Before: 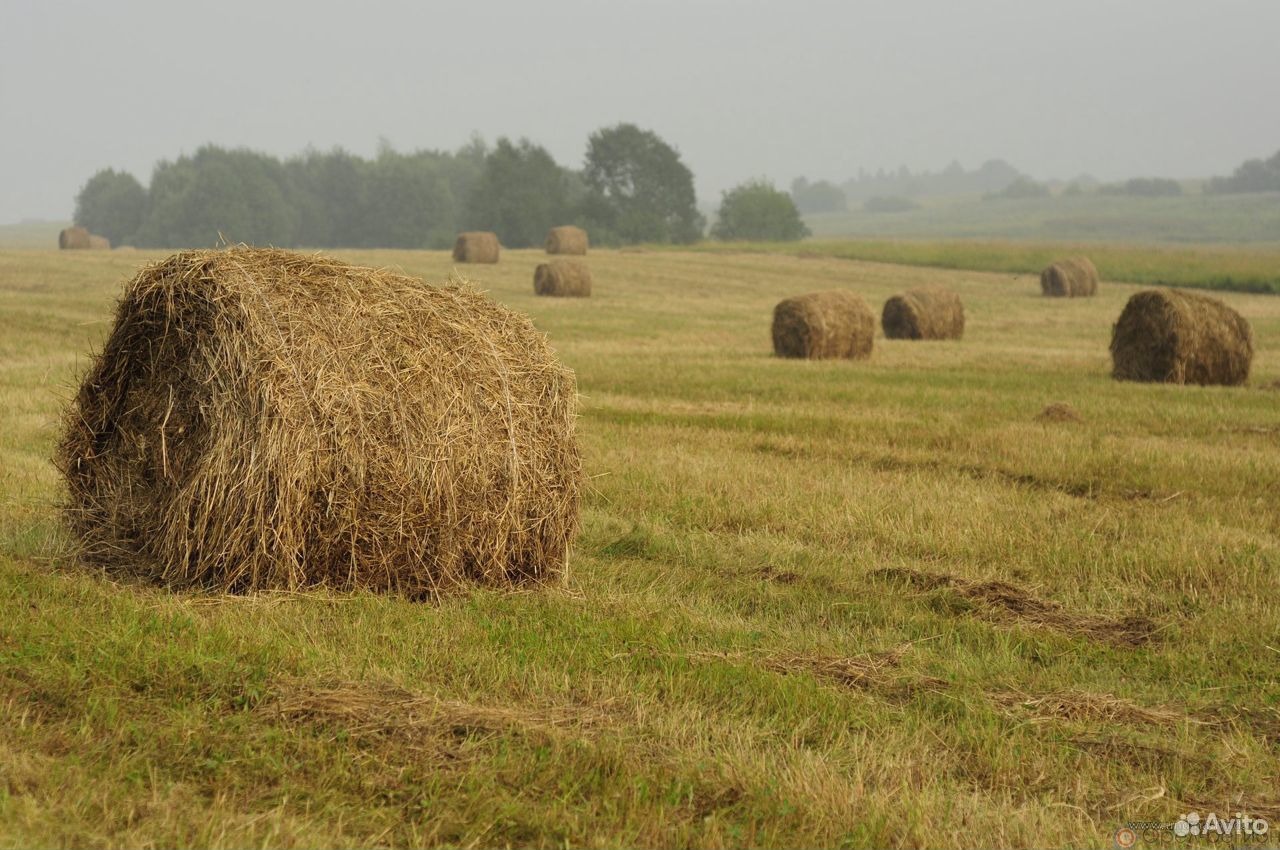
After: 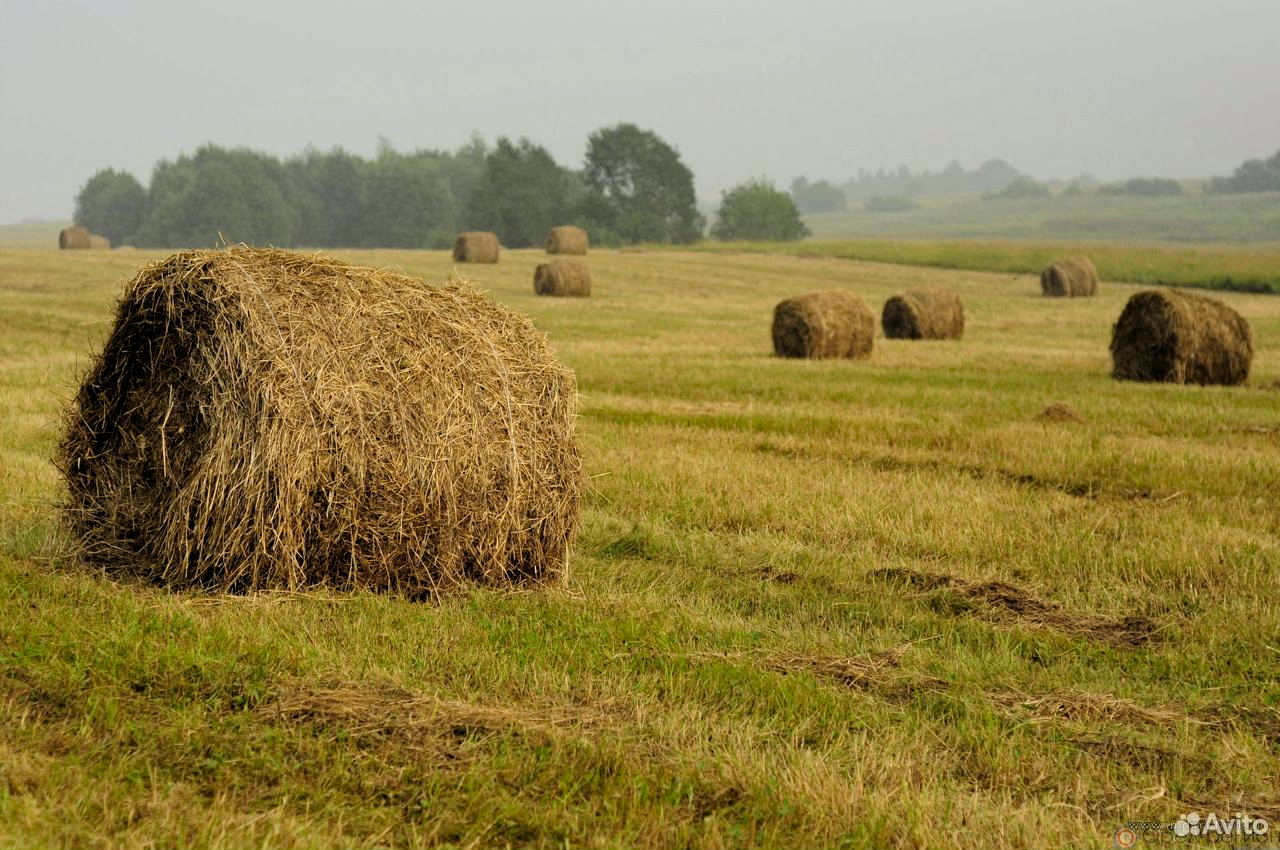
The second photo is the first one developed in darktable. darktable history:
haze removal: strength 0.295, distance 0.253, compatibility mode true, adaptive false
filmic rgb: black relative exposure -6.24 EV, white relative exposure 2.79 EV, target black luminance 0%, hardness 4.56, latitude 67.71%, contrast 1.278, shadows ↔ highlights balance -3.22%, iterations of high-quality reconstruction 0
color correction: highlights b* -0.054, saturation 1.13
